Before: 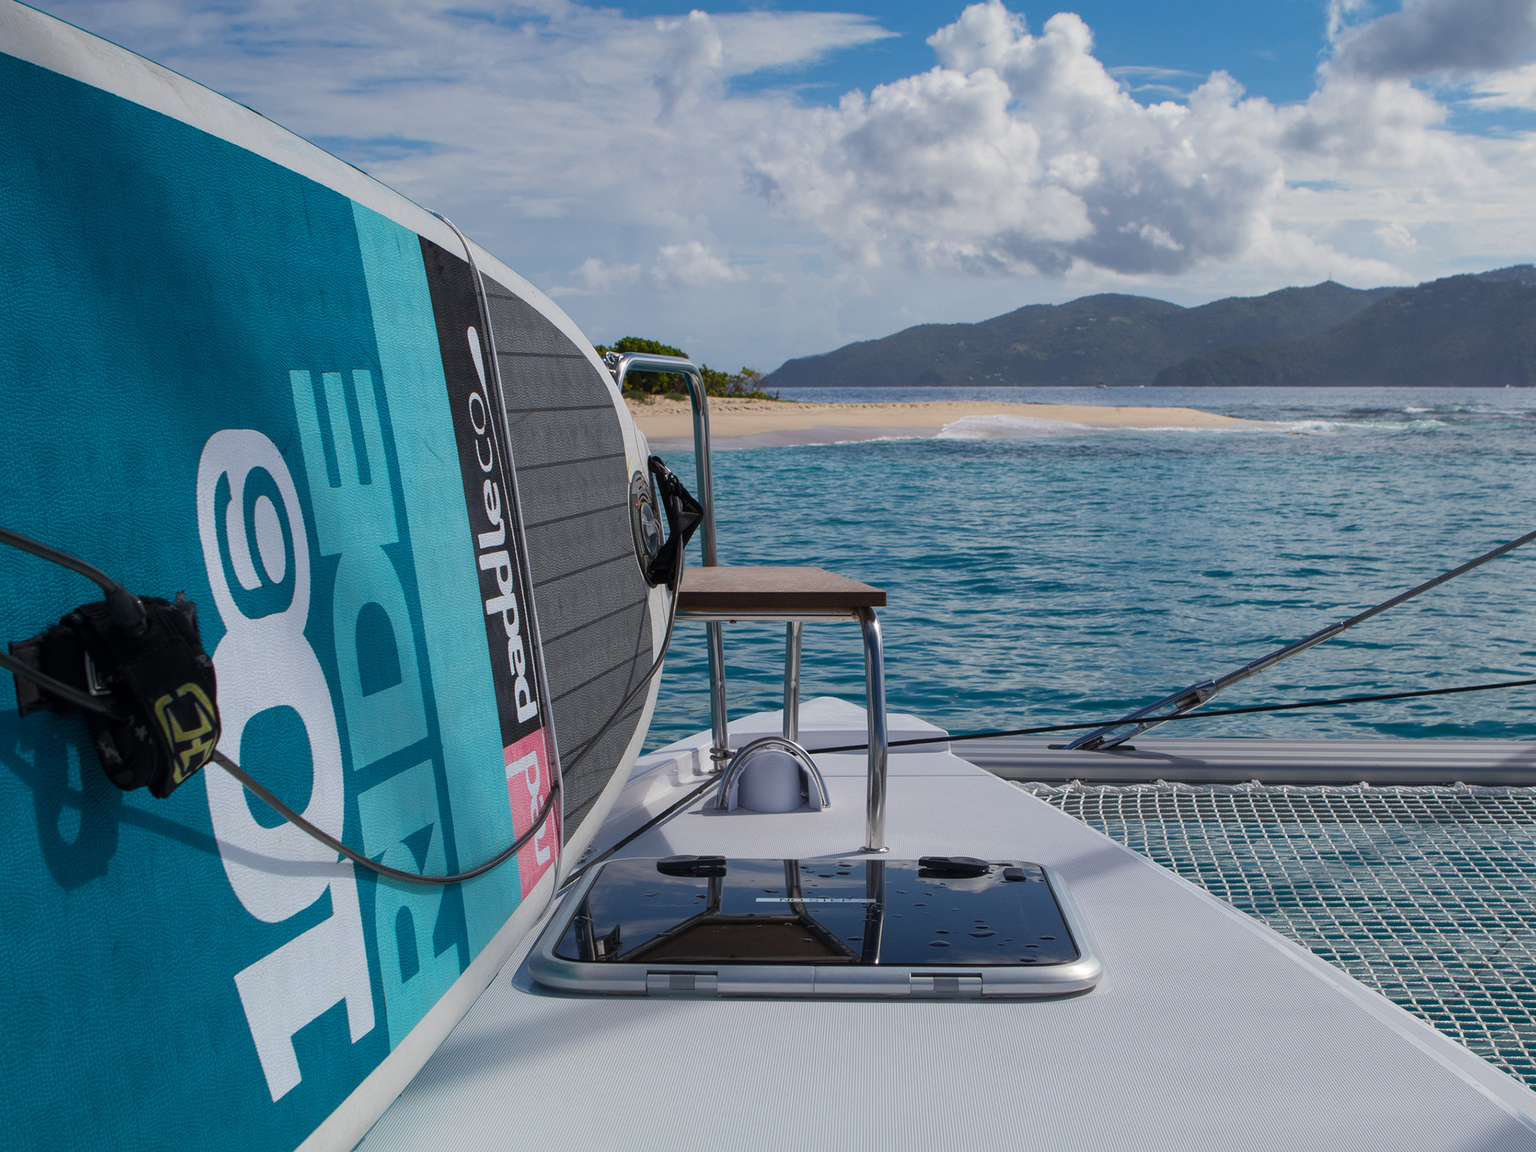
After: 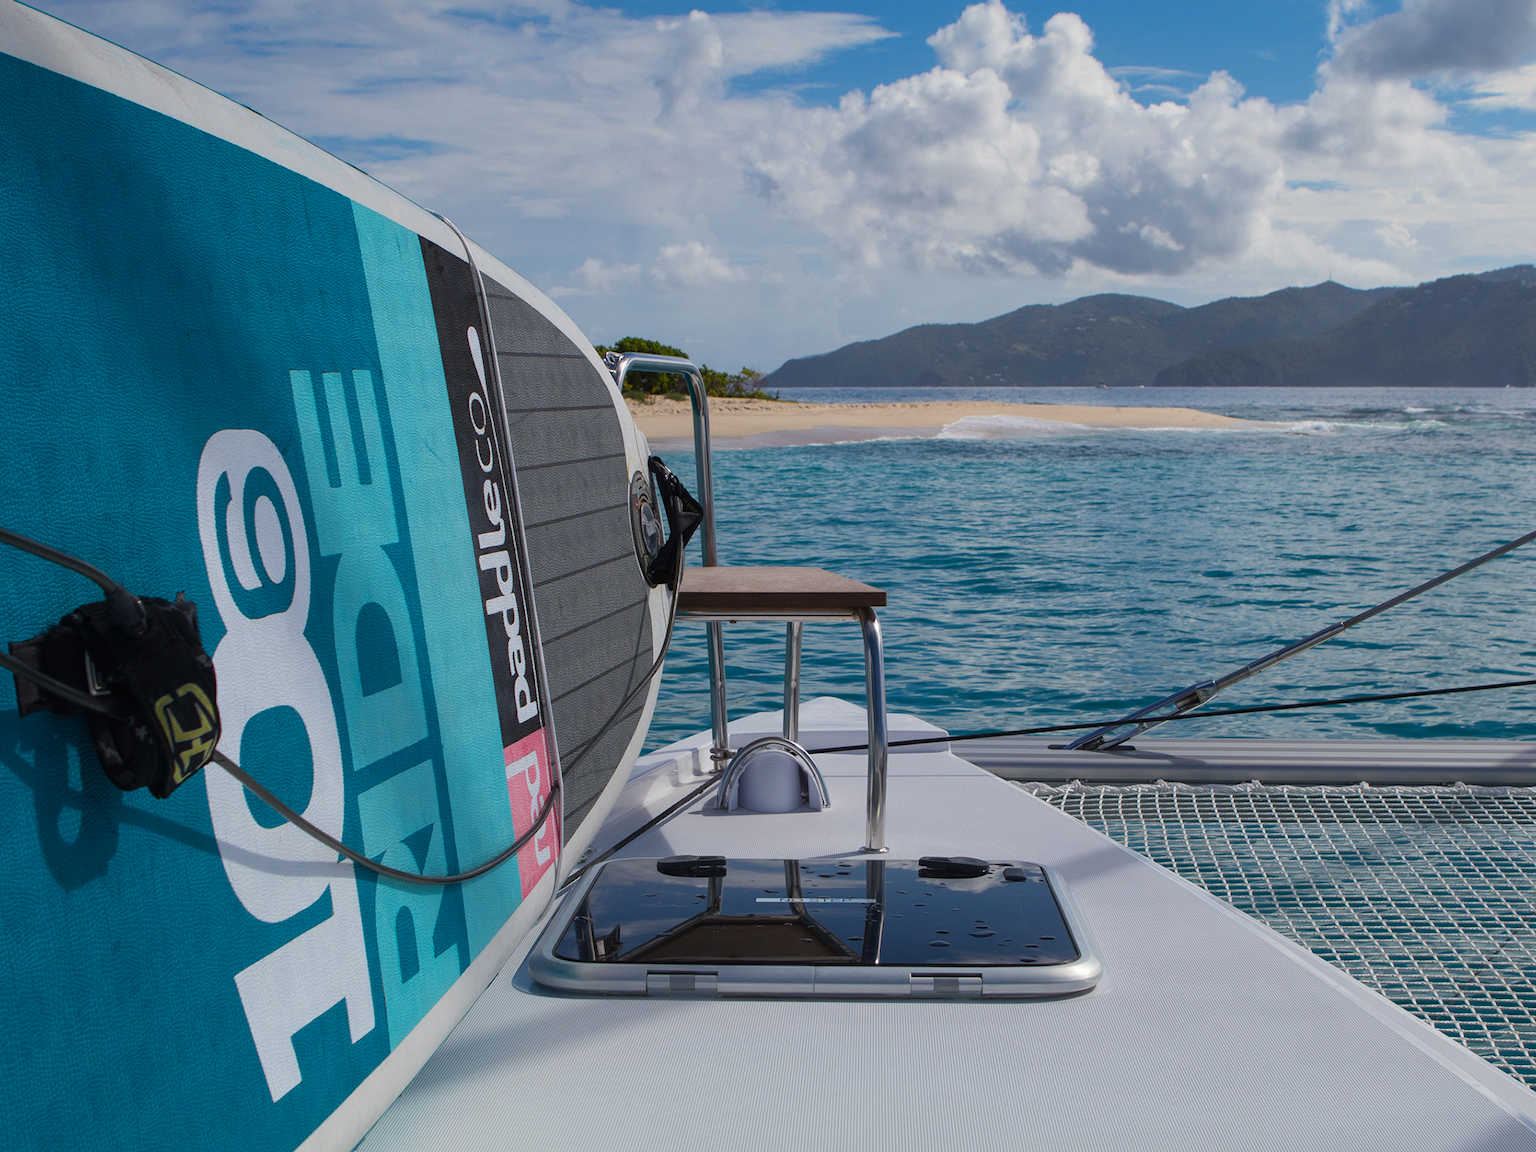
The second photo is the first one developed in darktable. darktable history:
contrast brightness saturation: contrast -0.021, brightness -0.005, saturation 0.036
